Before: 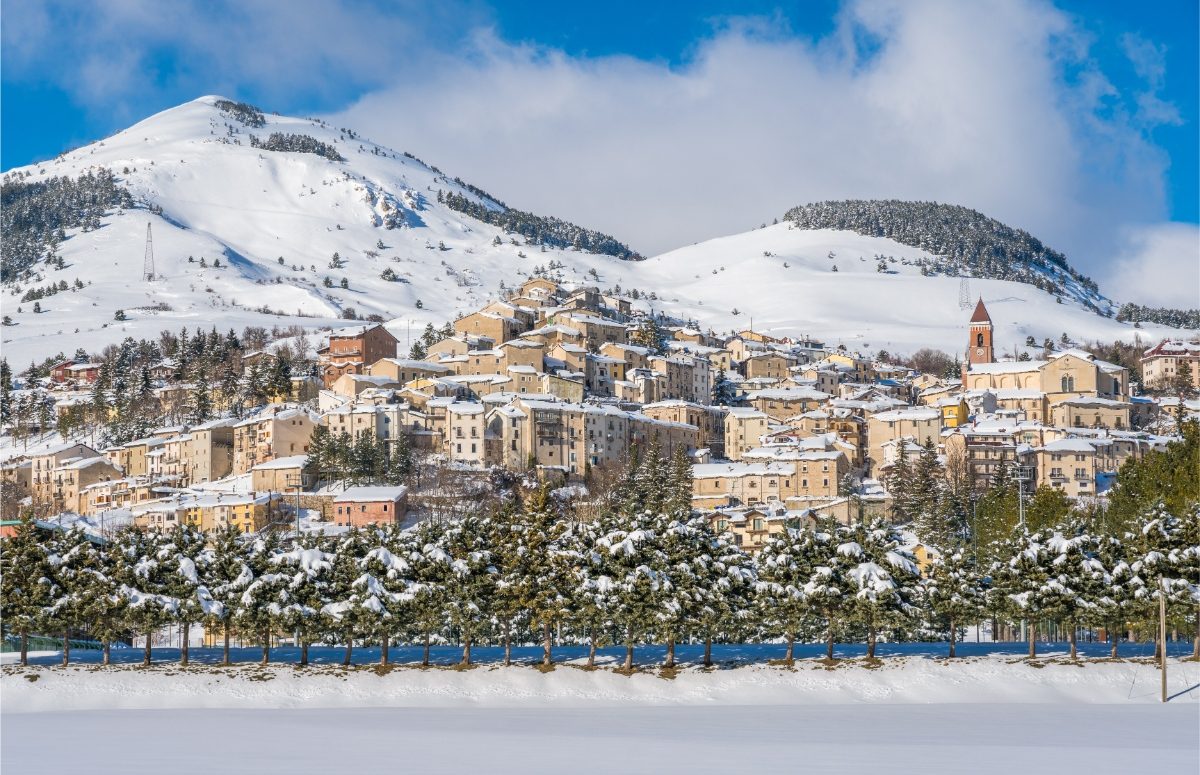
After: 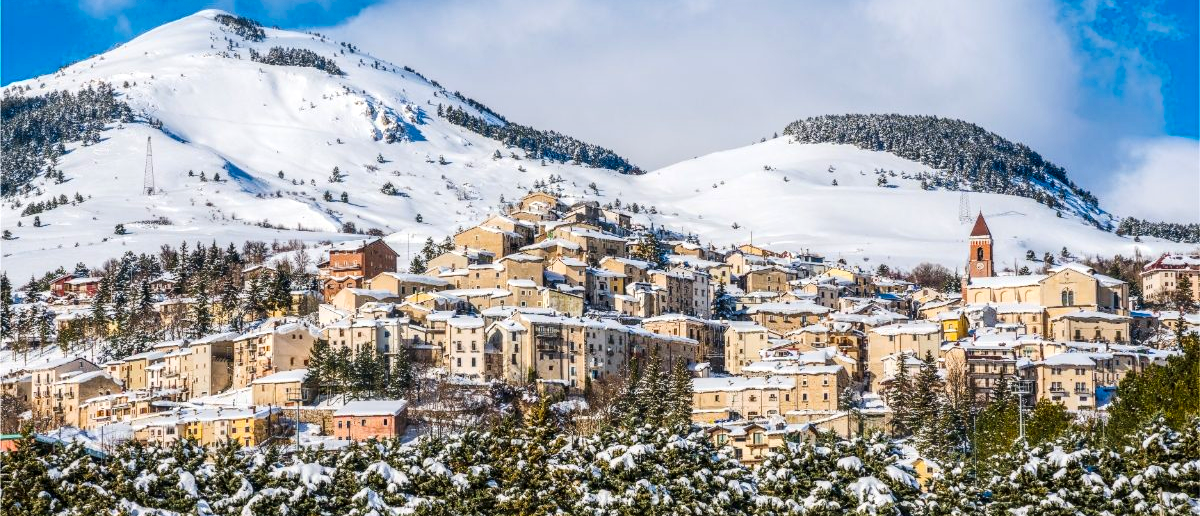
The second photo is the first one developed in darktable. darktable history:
tone curve: curves: ch0 [(0, 0) (0.003, 0.005) (0.011, 0.021) (0.025, 0.042) (0.044, 0.065) (0.069, 0.074) (0.1, 0.092) (0.136, 0.123) (0.177, 0.159) (0.224, 0.2) (0.277, 0.252) (0.335, 0.32) (0.399, 0.392) (0.468, 0.468) (0.543, 0.549) (0.623, 0.638) (0.709, 0.721) (0.801, 0.812) (0.898, 0.896) (1, 1)], preserve colors none
contrast brightness saturation: contrast 0.18, saturation 0.3
crop: top 11.166%, bottom 22.168%
local contrast: detail 130%
